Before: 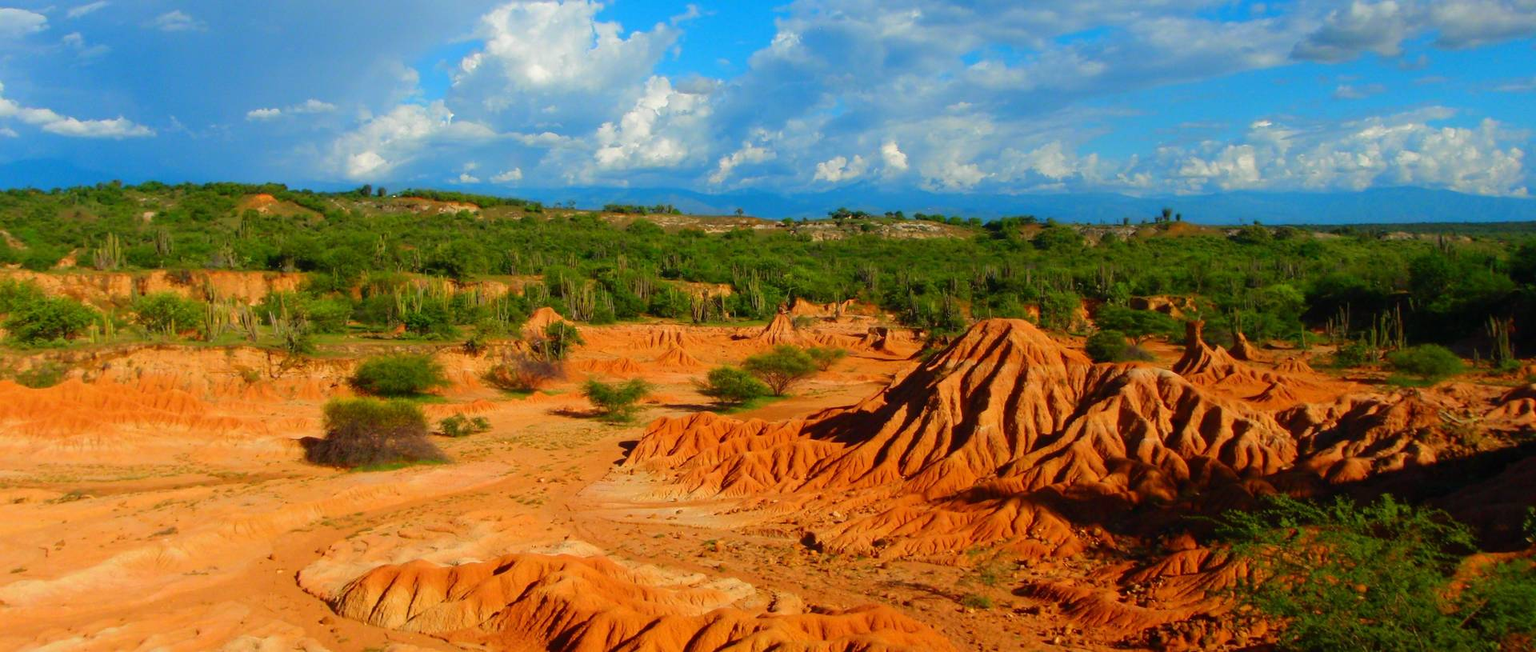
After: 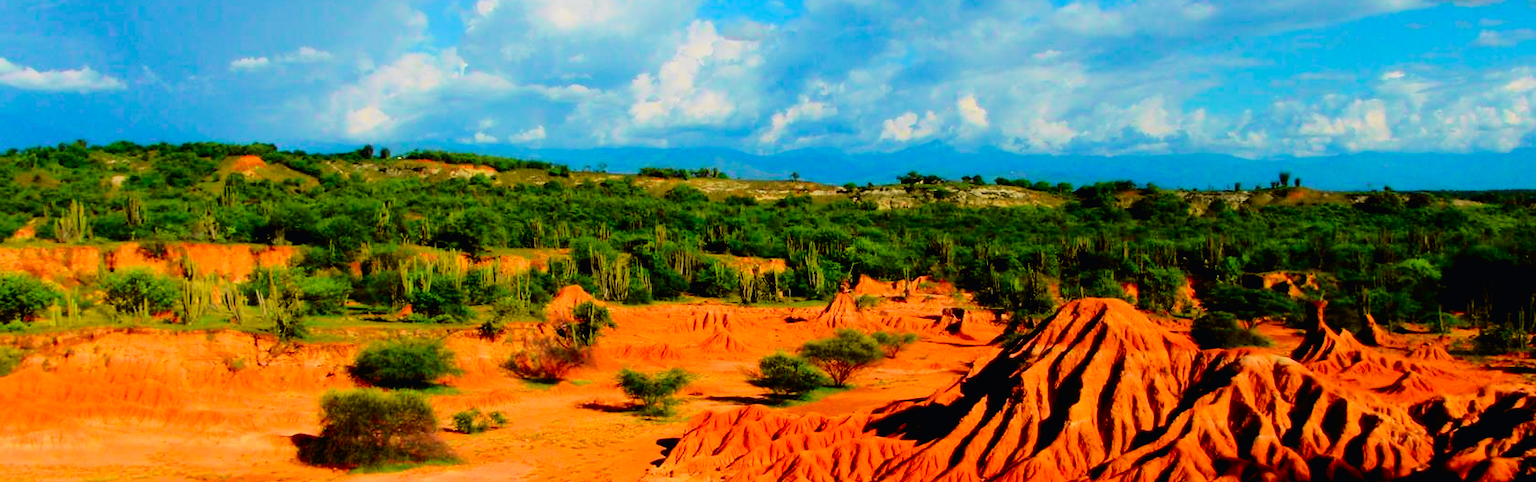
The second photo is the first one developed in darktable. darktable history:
color correction: saturation 1.34
tone curve: curves: ch0 [(0, 0.011) (0.053, 0.026) (0.174, 0.115) (0.398, 0.444) (0.673, 0.775) (0.829, 0.906) (0.991, 0.981)]; ch1 [(0, 0) (0.276, 0.206) (0.409, 0.383) (0.473, 0.458) (0.492, 0.499) (0.521, 0.502) (0.546, 0.543) (0.585, 0.617) (0.659, 0.686) (0.78, 0.8) (1, 1)]; ch2 [(0, 0) (0.438, 0.449) (0.473, 0.469) (0.503, 0.5) (0.523, 0.538) (0.562, 0.598) (0.612, 0.635) (0.695, 0.713) (1, 1)], color space Lab, independent channels, preserve colors none
crop: left 3.015%, top 8.969%, right 9.647%, bottom 26.457%
filmic rgb: black relative exposure -4.14 EV, white relative exposure 5.1 EV, hardness 2.11, contrast 1.165
